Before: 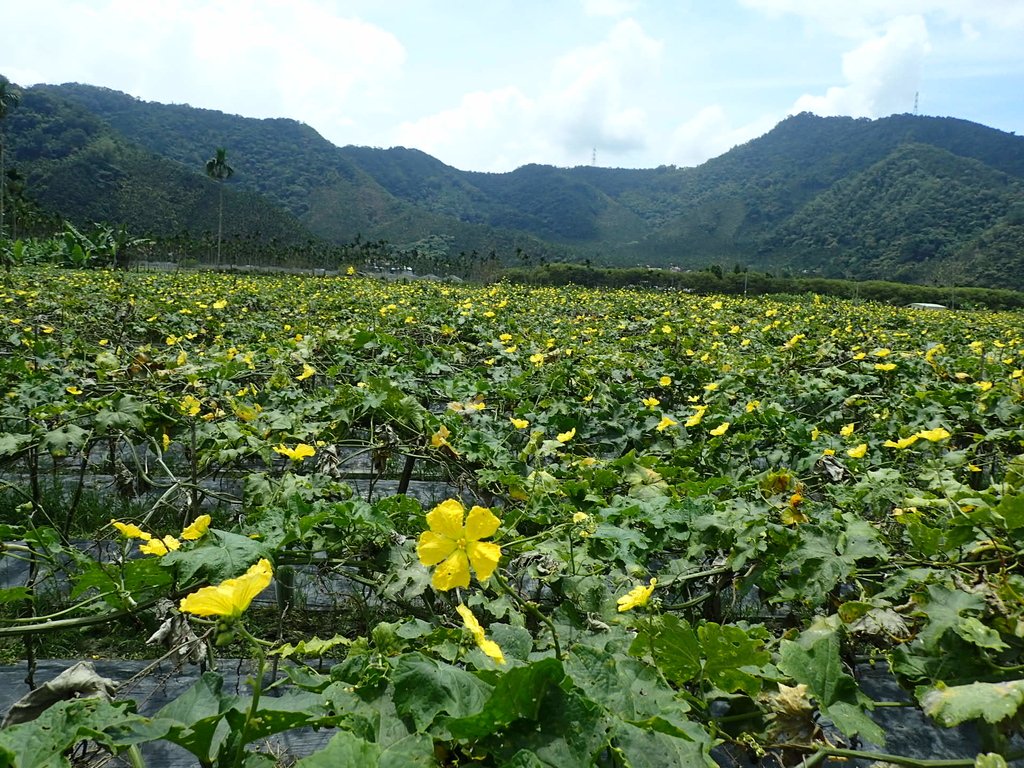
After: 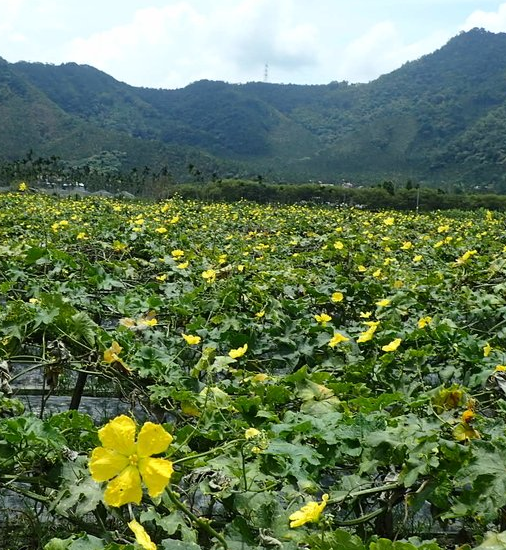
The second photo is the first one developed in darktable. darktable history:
crop: left 32.12%, top 10.996%, right 18.465%, bottom 17.365%
